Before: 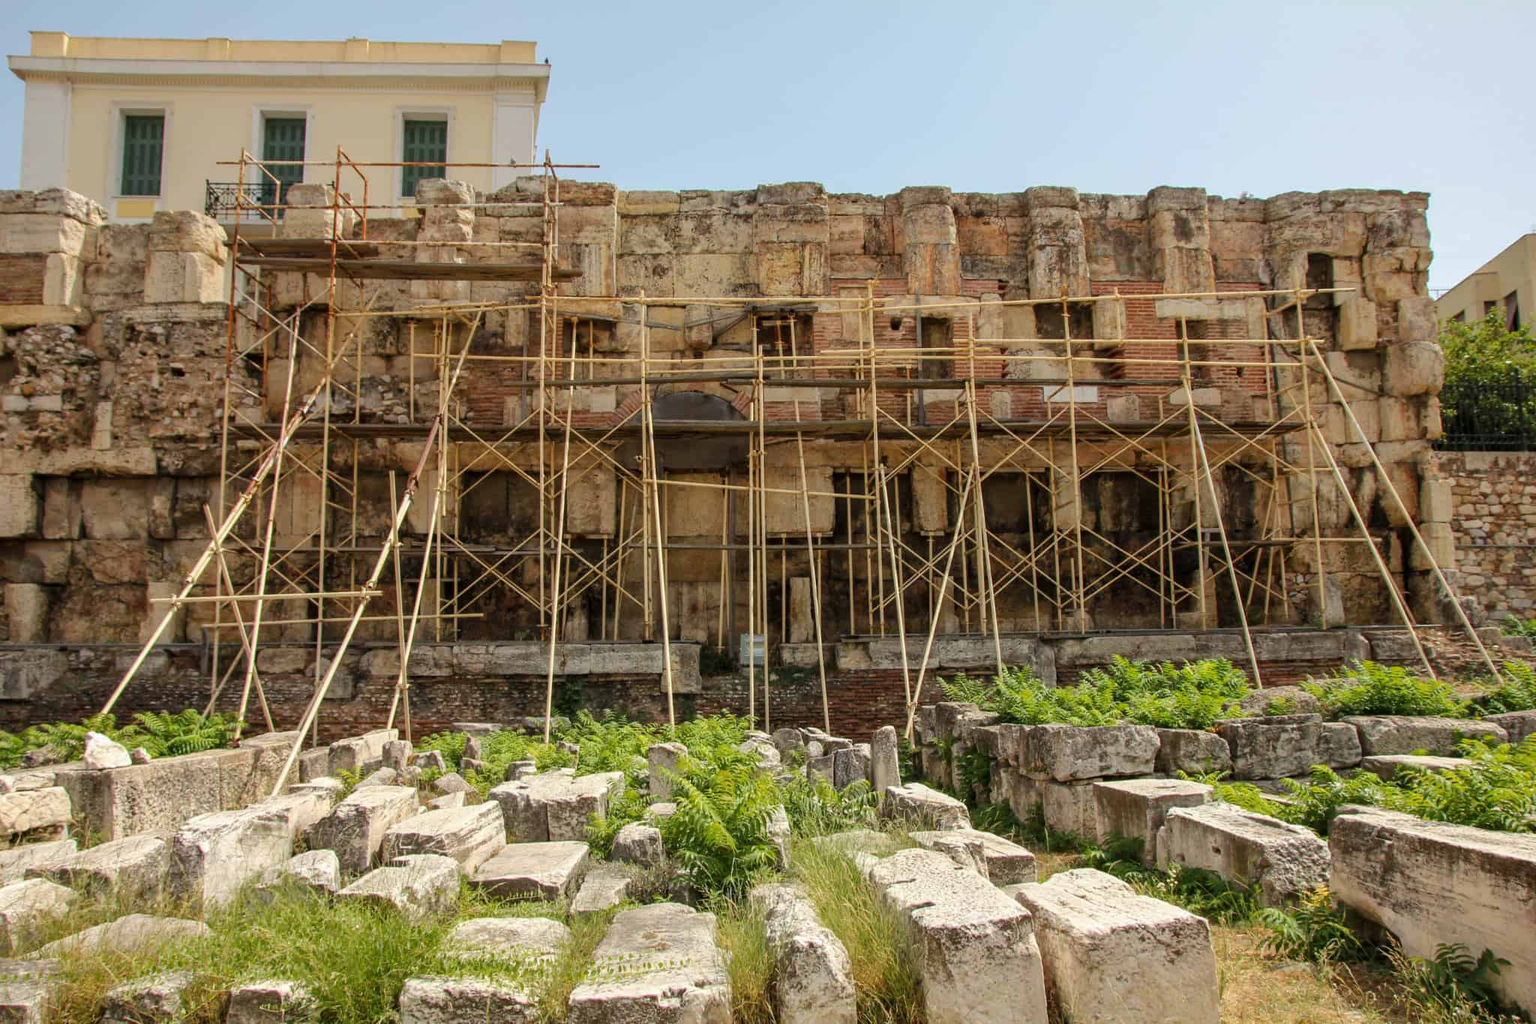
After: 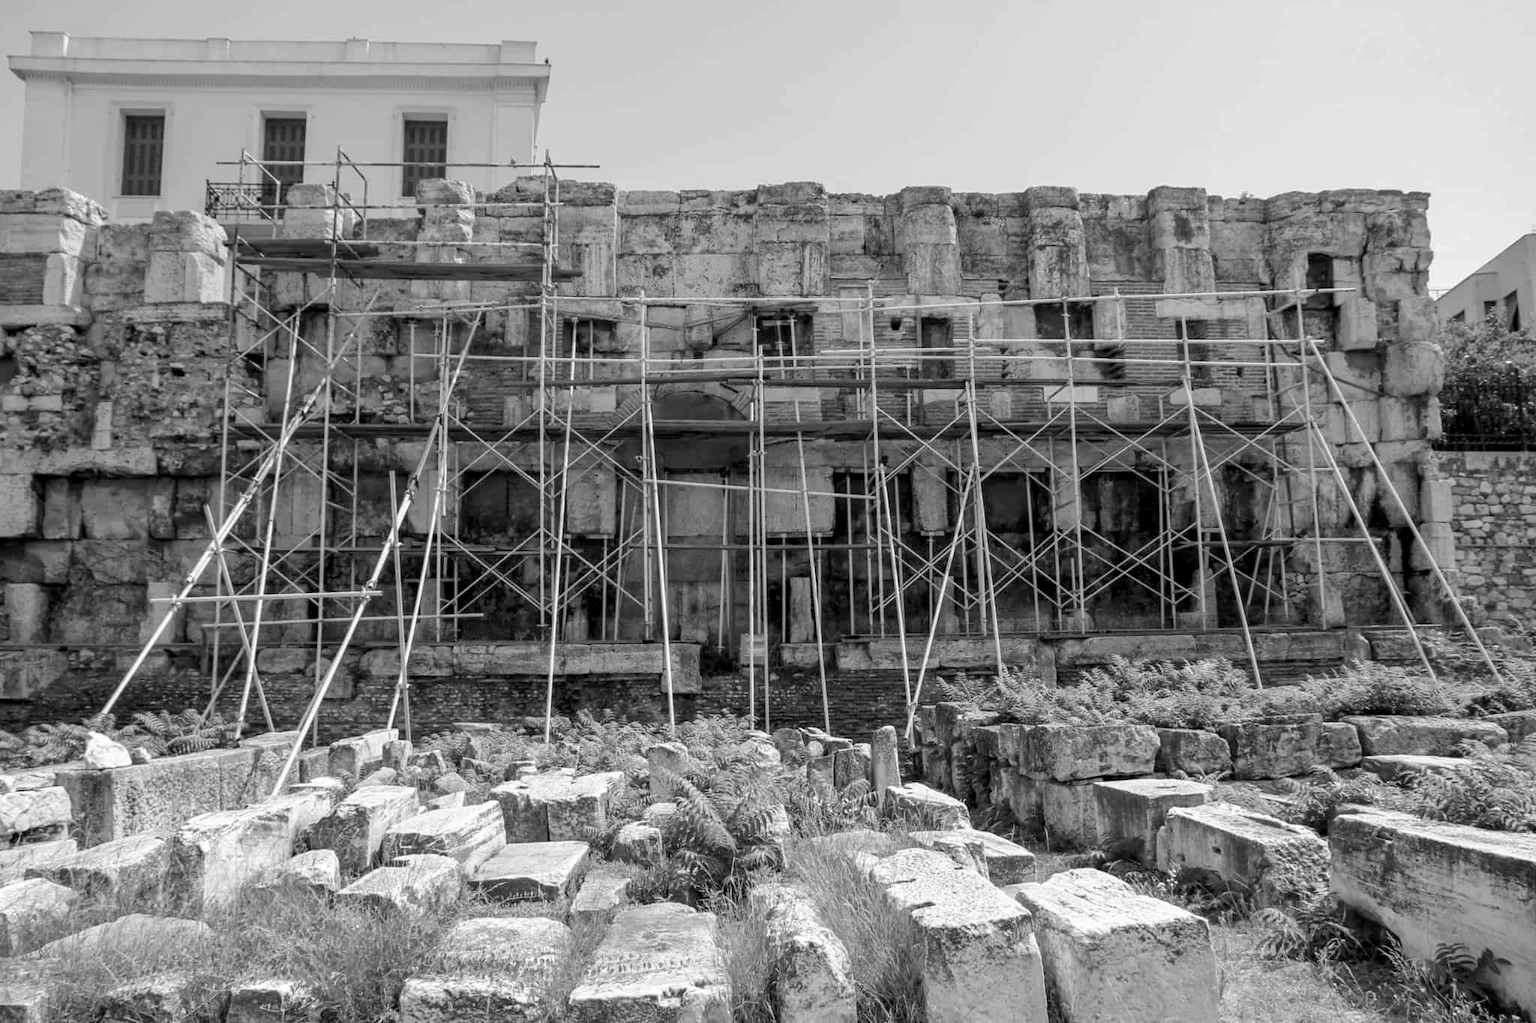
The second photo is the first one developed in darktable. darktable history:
shadows and highlights: radius 334.93, shadows 63.48, highlights 6.06, compress 87.7%, highlights color adjustment 39.73%, soften with gaussian
contrast brightness saturation: saturation -1
white balance: red 1.138, green 0.996, blue 0.812
exposure: black level correction 0.005, exposure 0.014 EV, compensate highlight preservation false
